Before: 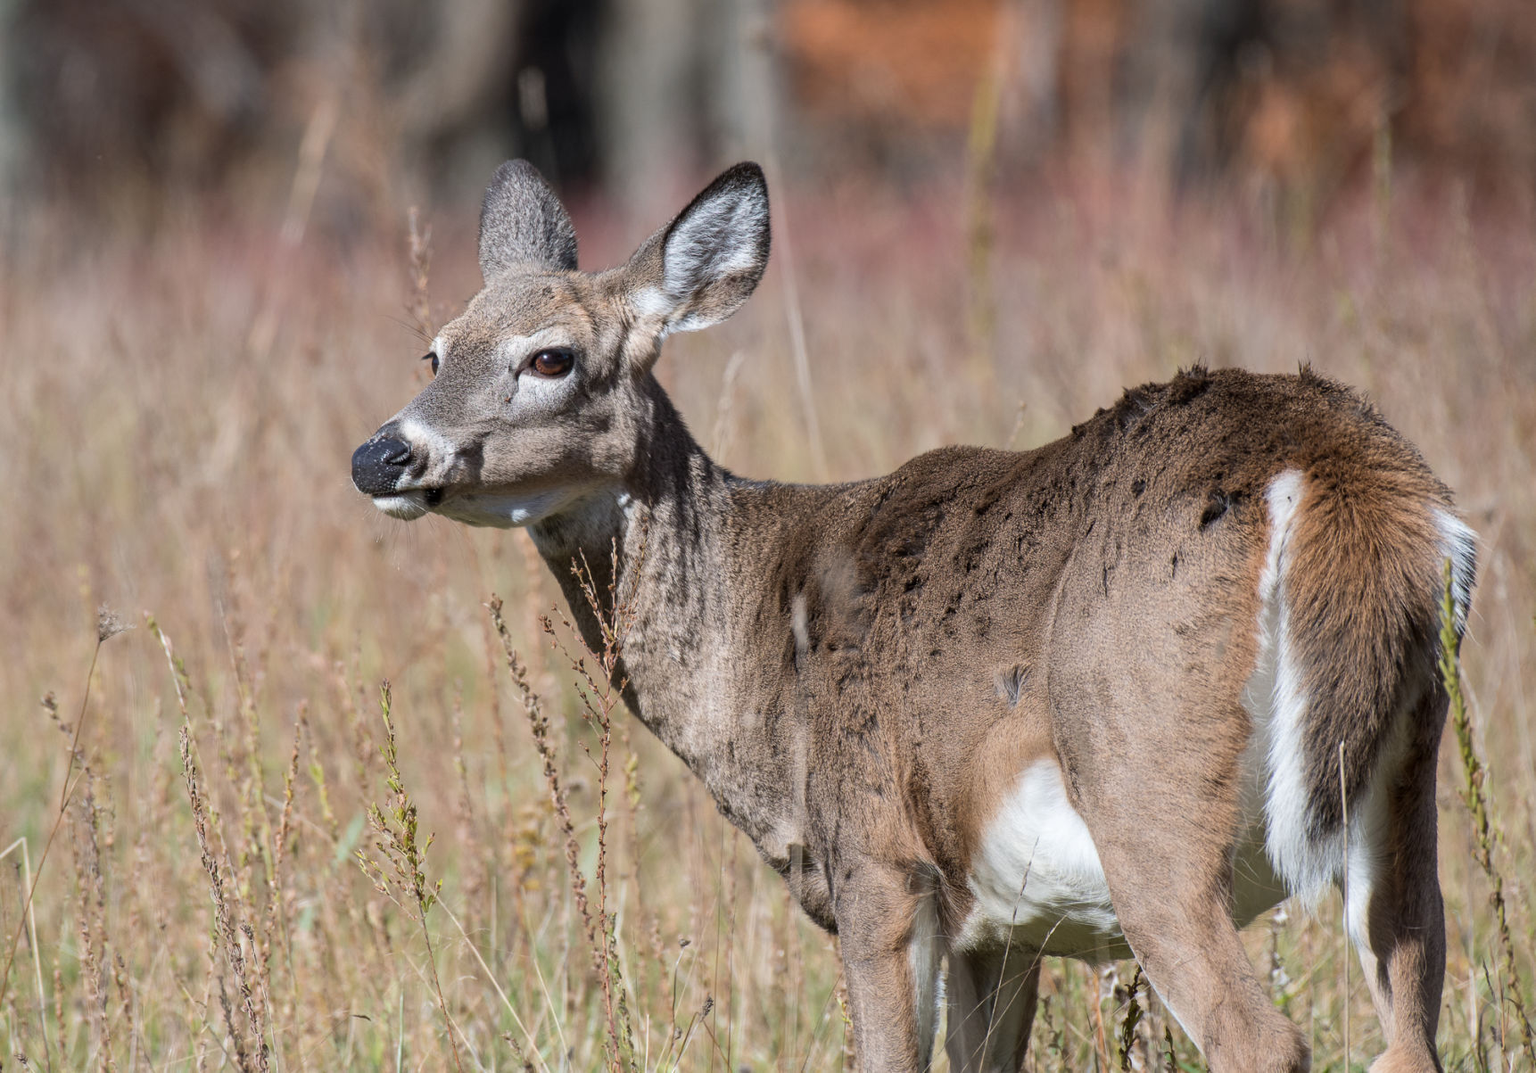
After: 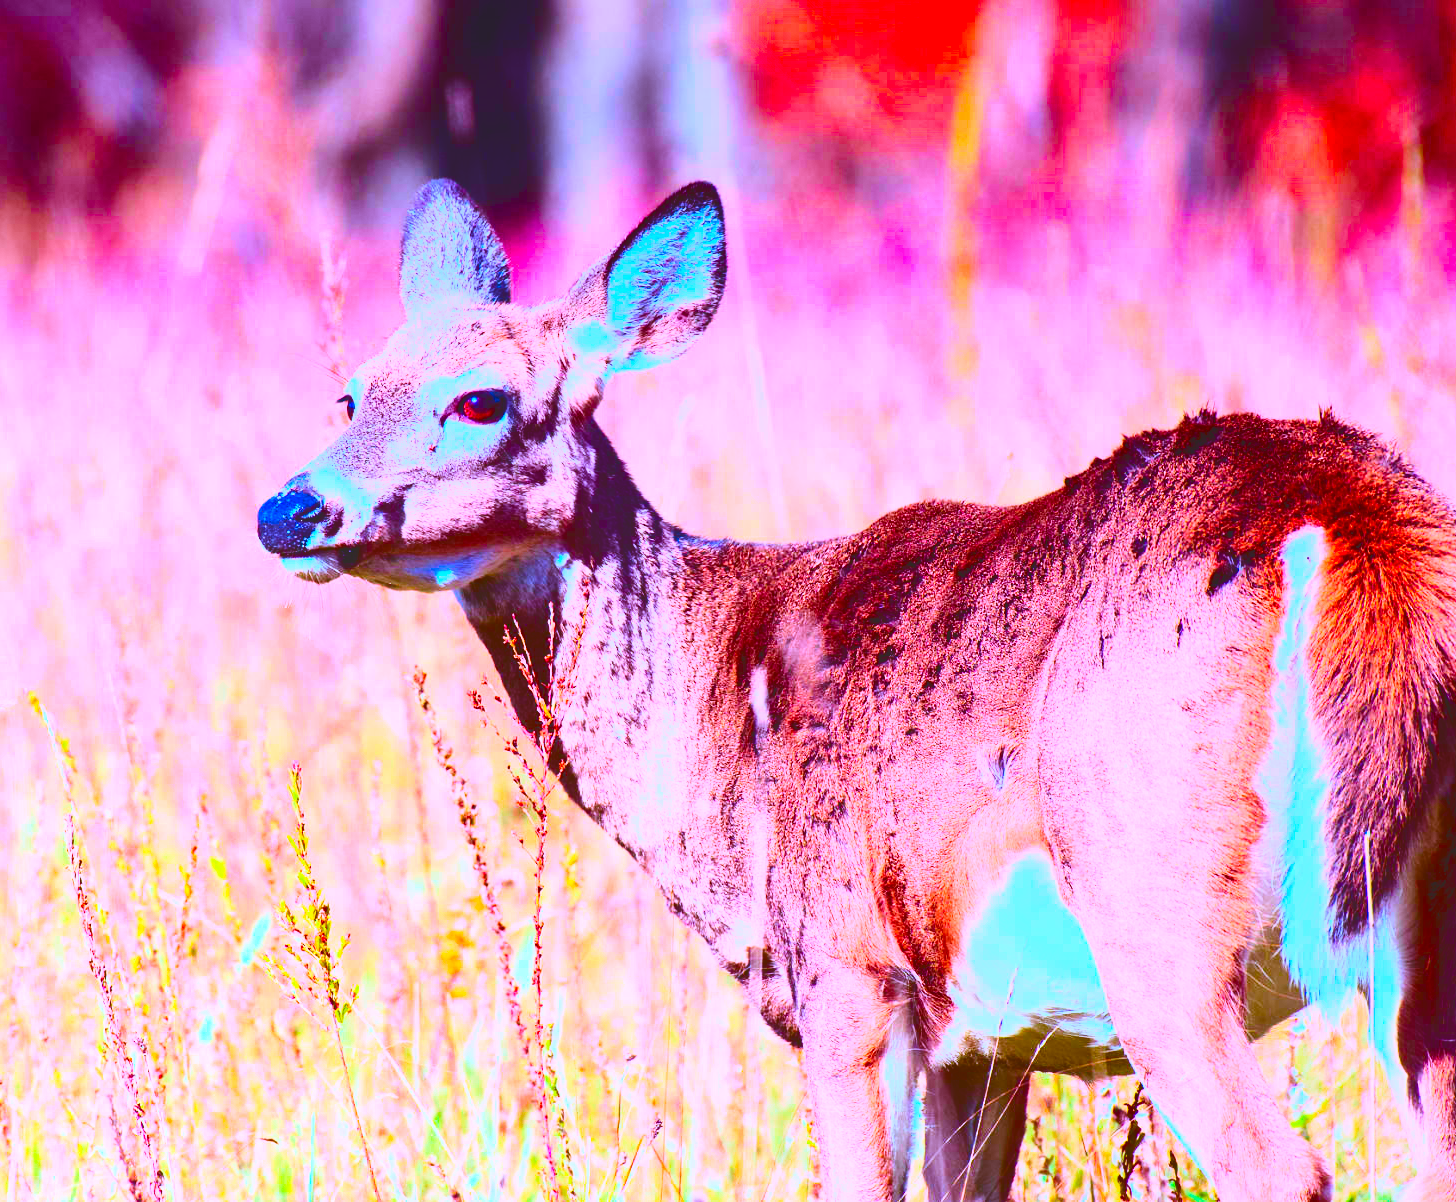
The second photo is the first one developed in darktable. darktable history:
base curve: curves: ch0 [(0, 0) (0.007, 0.004) (0.027, 0.03) (0.046, 0.07) (0.207, 0.54) (0.442, 0.872) (0.673, 0.972) (1, 1)]
exposure: exposure 1 EV, compensate exposure bias true, compensate highlight preservation false
color balance rgb: power › chroma 1.534%, power › hue 27.59°, perceptual saturation grading › global saturation 19.455%, global vibrance 50.099%
contrast brightness saturation: brightness -0.993, saturation 0.981
color calibration: illuminant as shot in camera, x 0.379, y 0.396, temperature 4144.52 K
crop: left 7.966%, right 7.471%
local contrast: detail 71%
